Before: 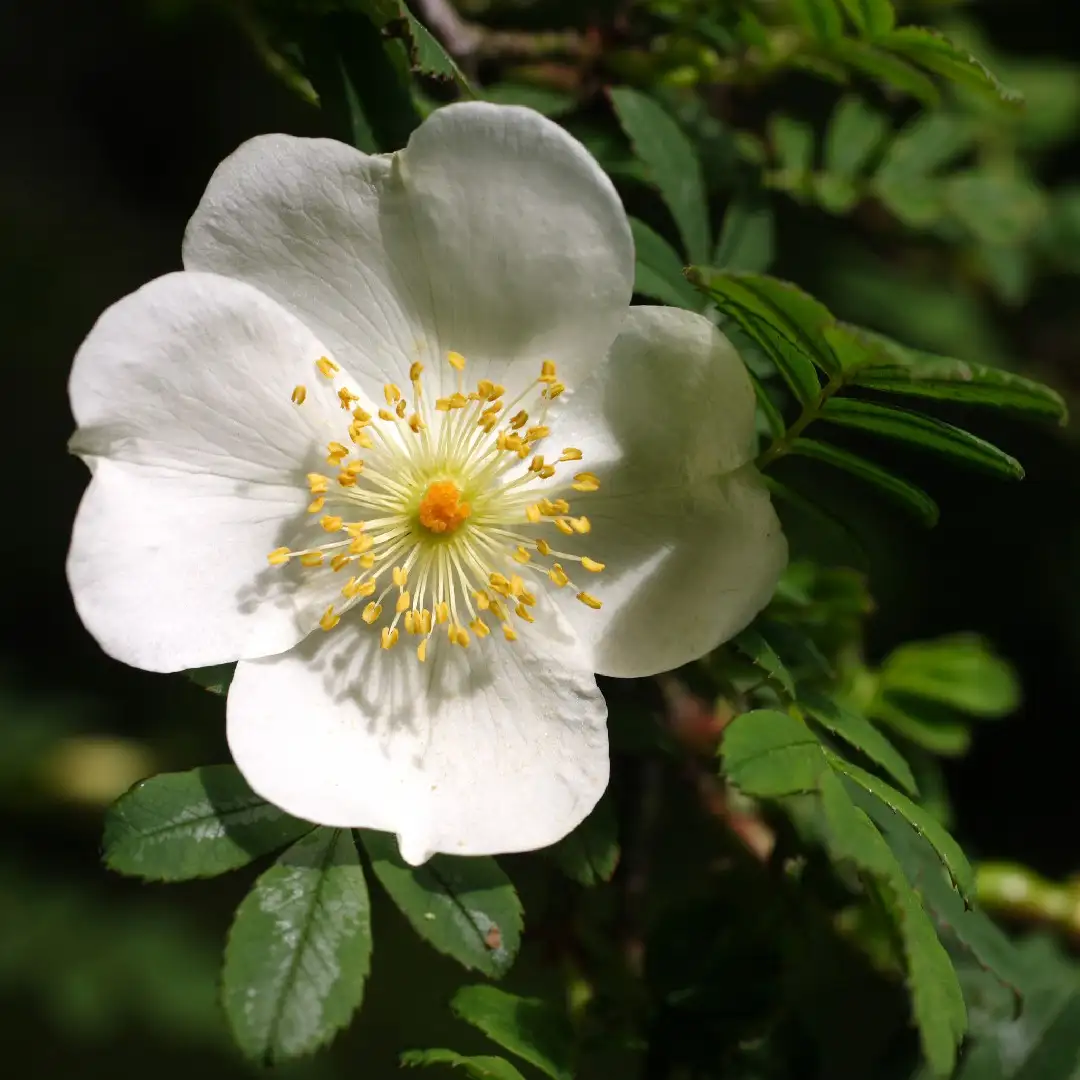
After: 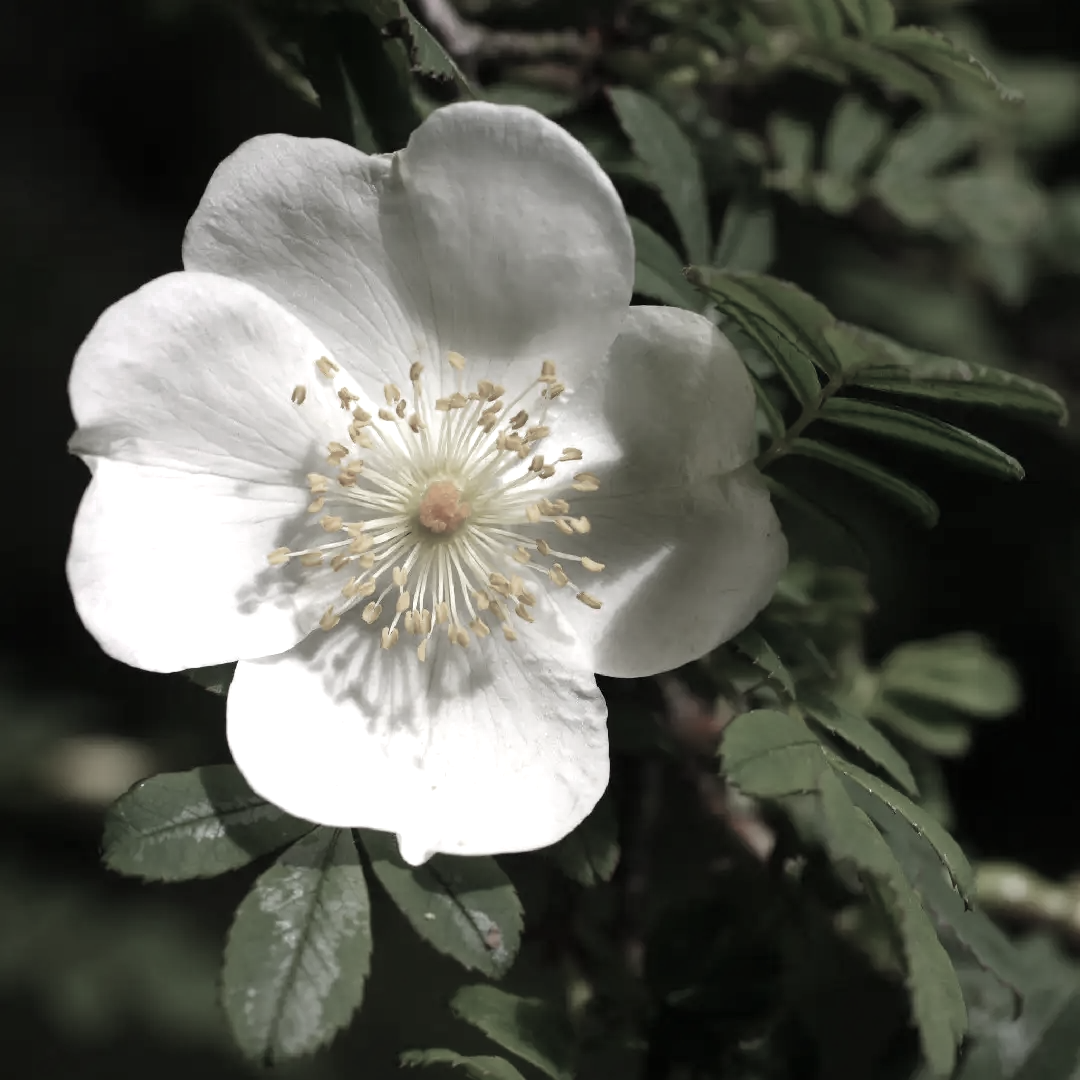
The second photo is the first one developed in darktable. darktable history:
exposure: exposure 0.236 EV, compensate highlight preservation false
color zones: curves: ch0 [(0, 0.613) (0.01, 0.613) (0.245, 0.448) (0.498, 0.529) (0.642, 0.665) (0.879, 0.777) (0.99, 0.613)]; ch1 [(0, 0.272) (0.219, 0.127) (0.724, 0.346)]
